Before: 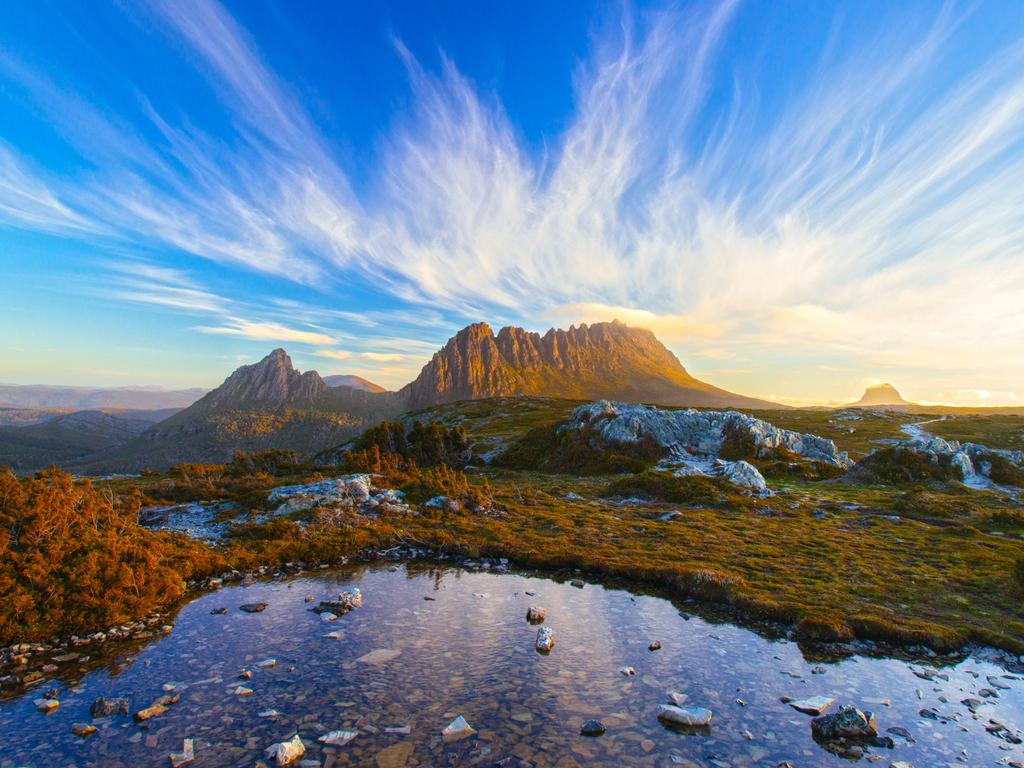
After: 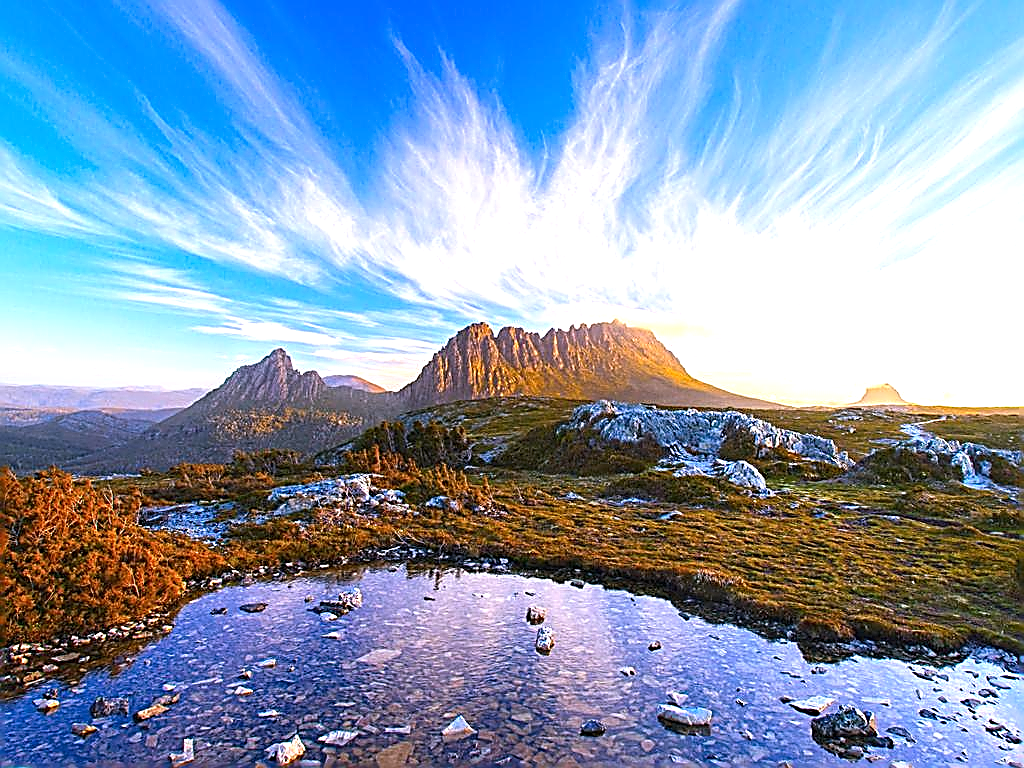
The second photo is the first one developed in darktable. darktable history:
sharpen: amount 1.861
white balance: red 1.042, blue 1.17
exposure: exposure 0.6 EV, compensate highlight preservation false
